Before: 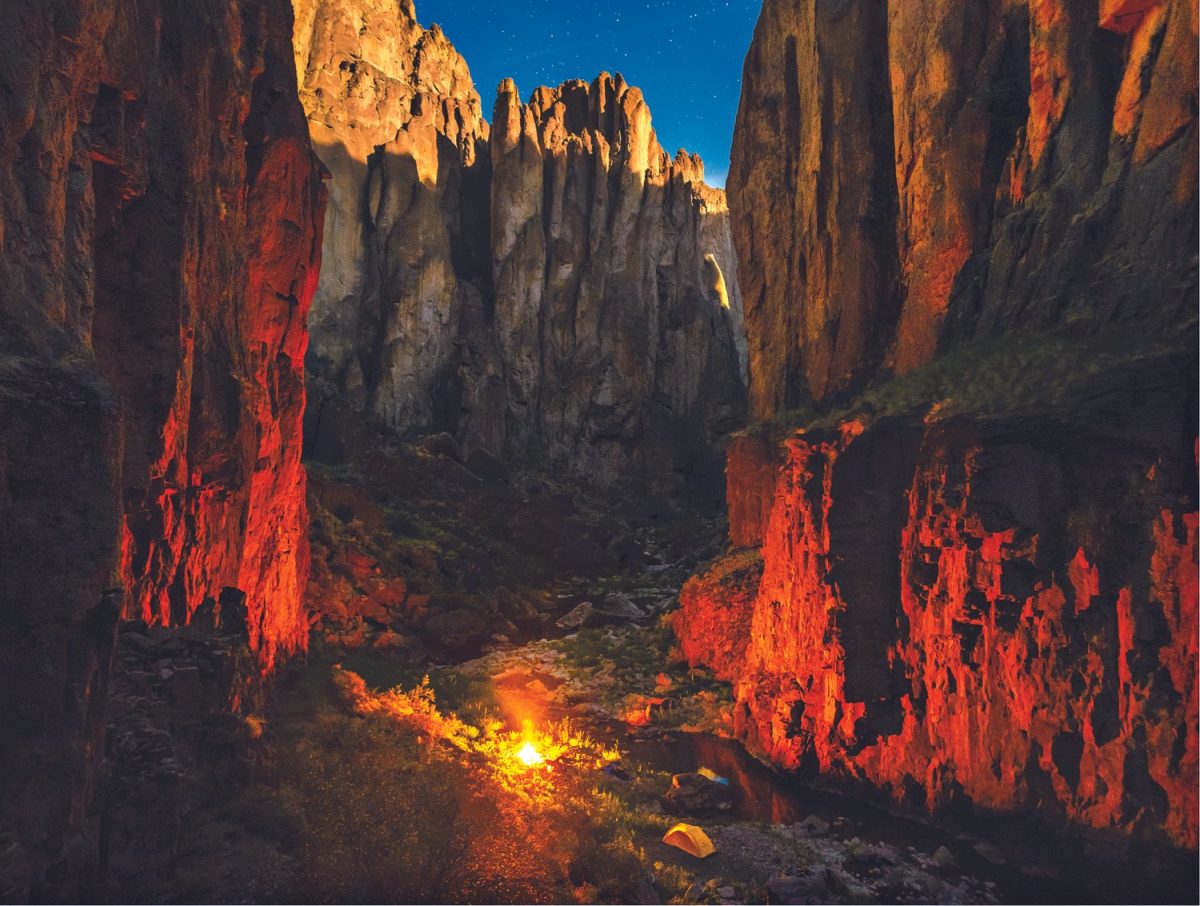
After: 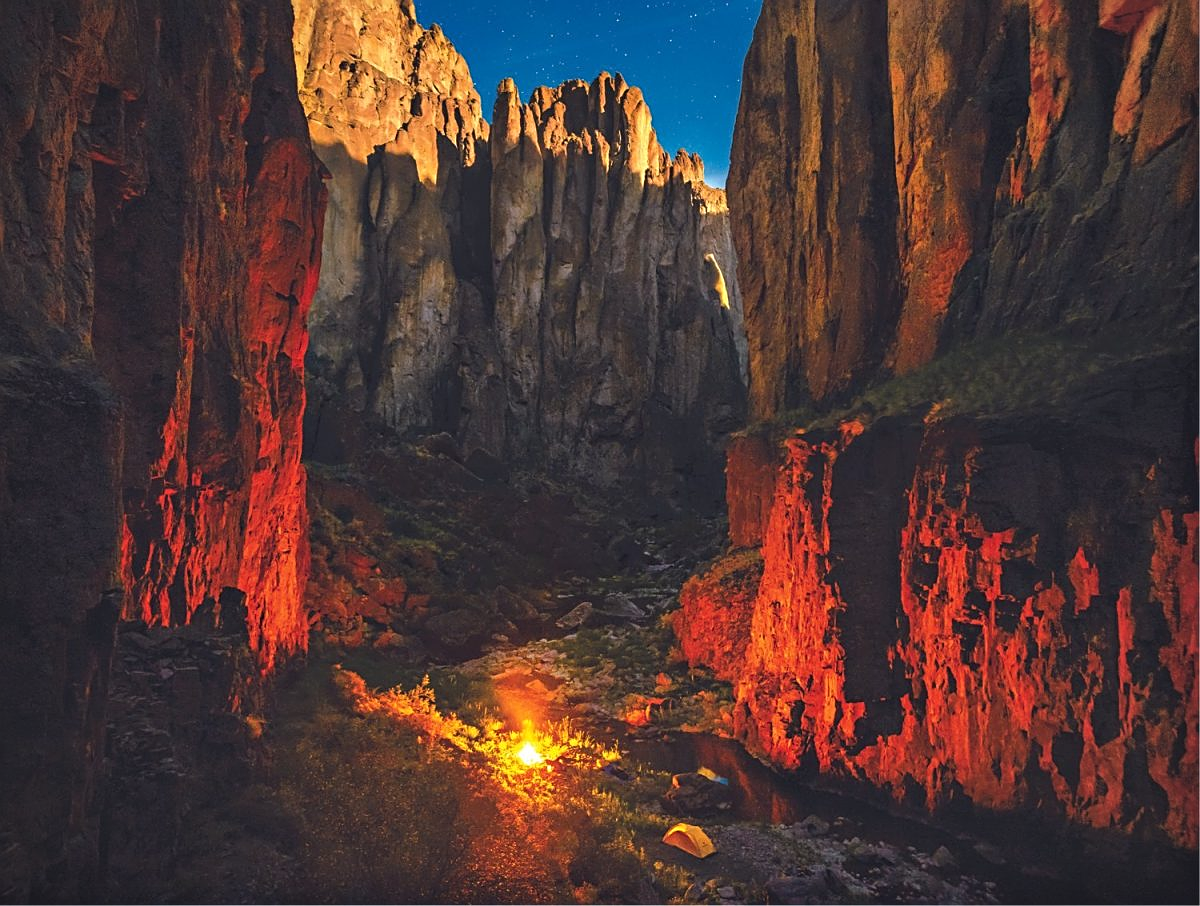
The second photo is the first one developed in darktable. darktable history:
vignetting: fall-off radius 93.87%
sharpen: on, module defaults
